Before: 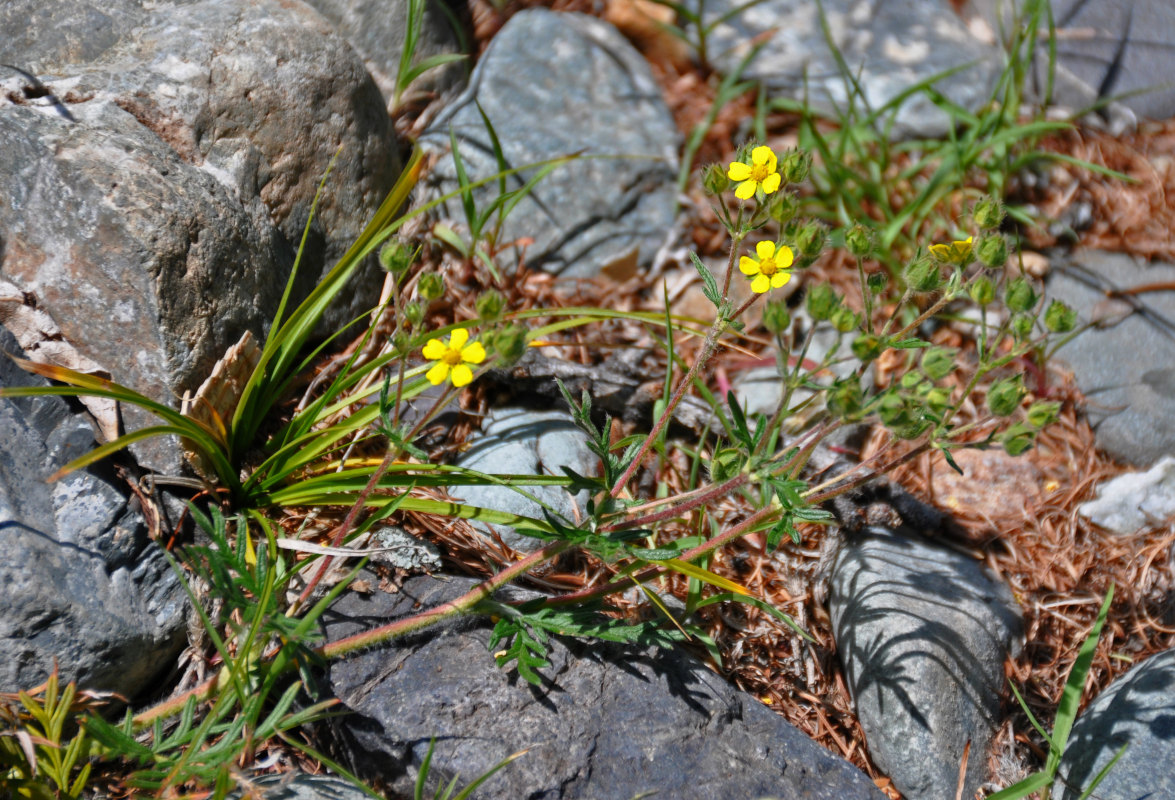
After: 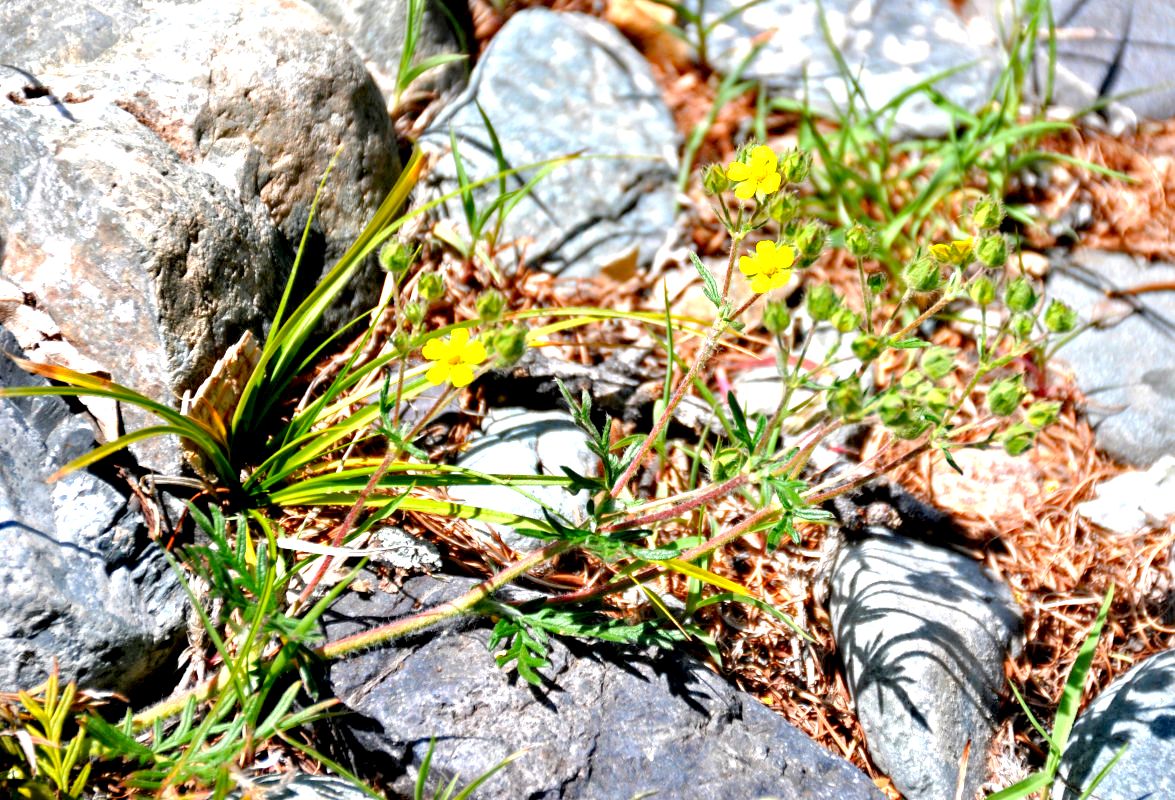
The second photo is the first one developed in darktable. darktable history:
exposure: black level correction 0.011, exposure 1.083 EV, compensate highlight preservation false
tone equalizer: -8 EV -0.414 EV, -7 EV -0.365 EV, -6 EV -0.297 EV, -5 EV -0.188 EV, -3 EV 0.21 EV, -2 EV 0.323 EV, -1 EV 0.396 EV, +0 EV 0.433 EV
